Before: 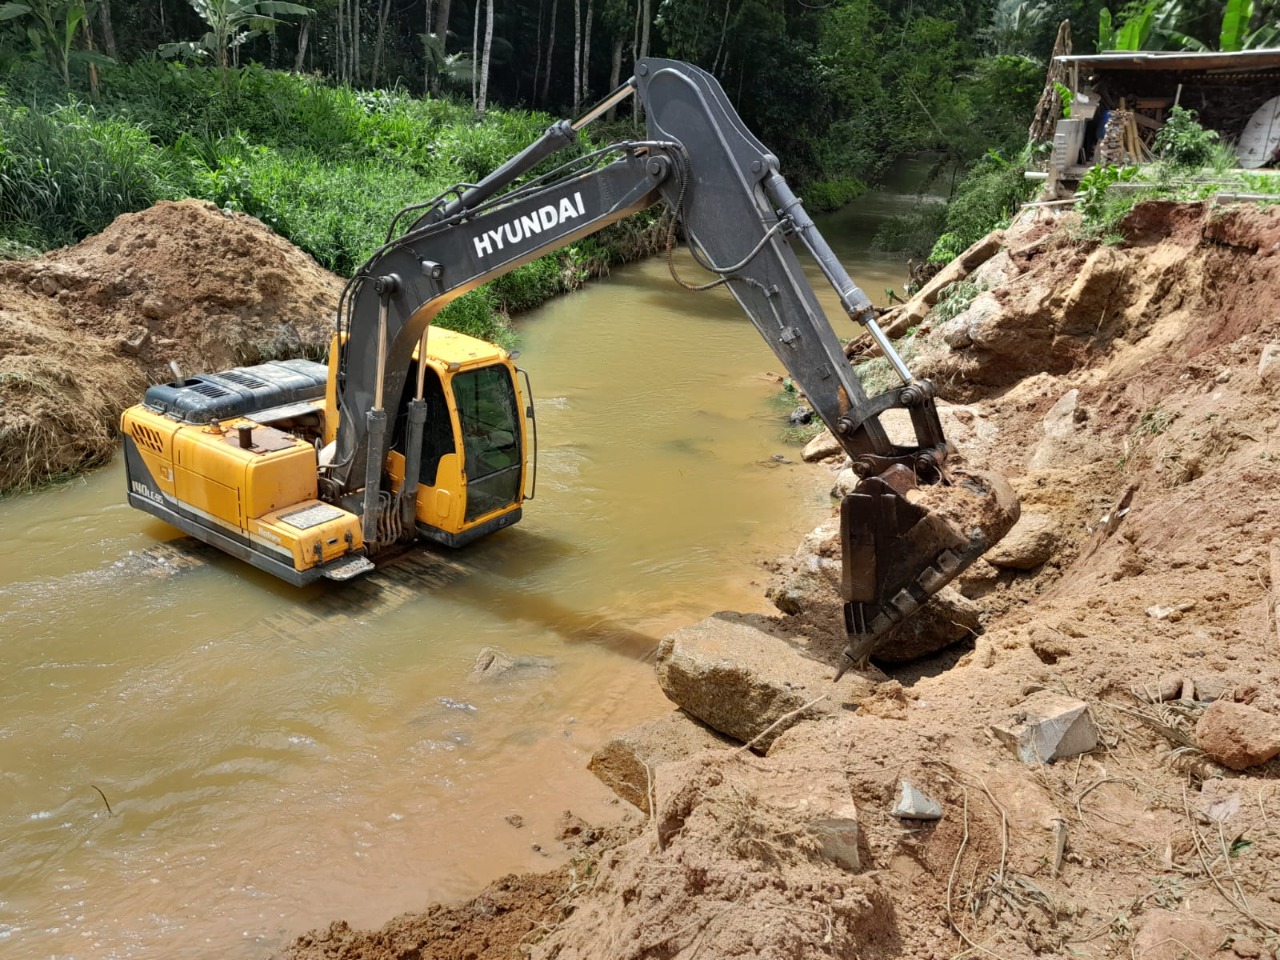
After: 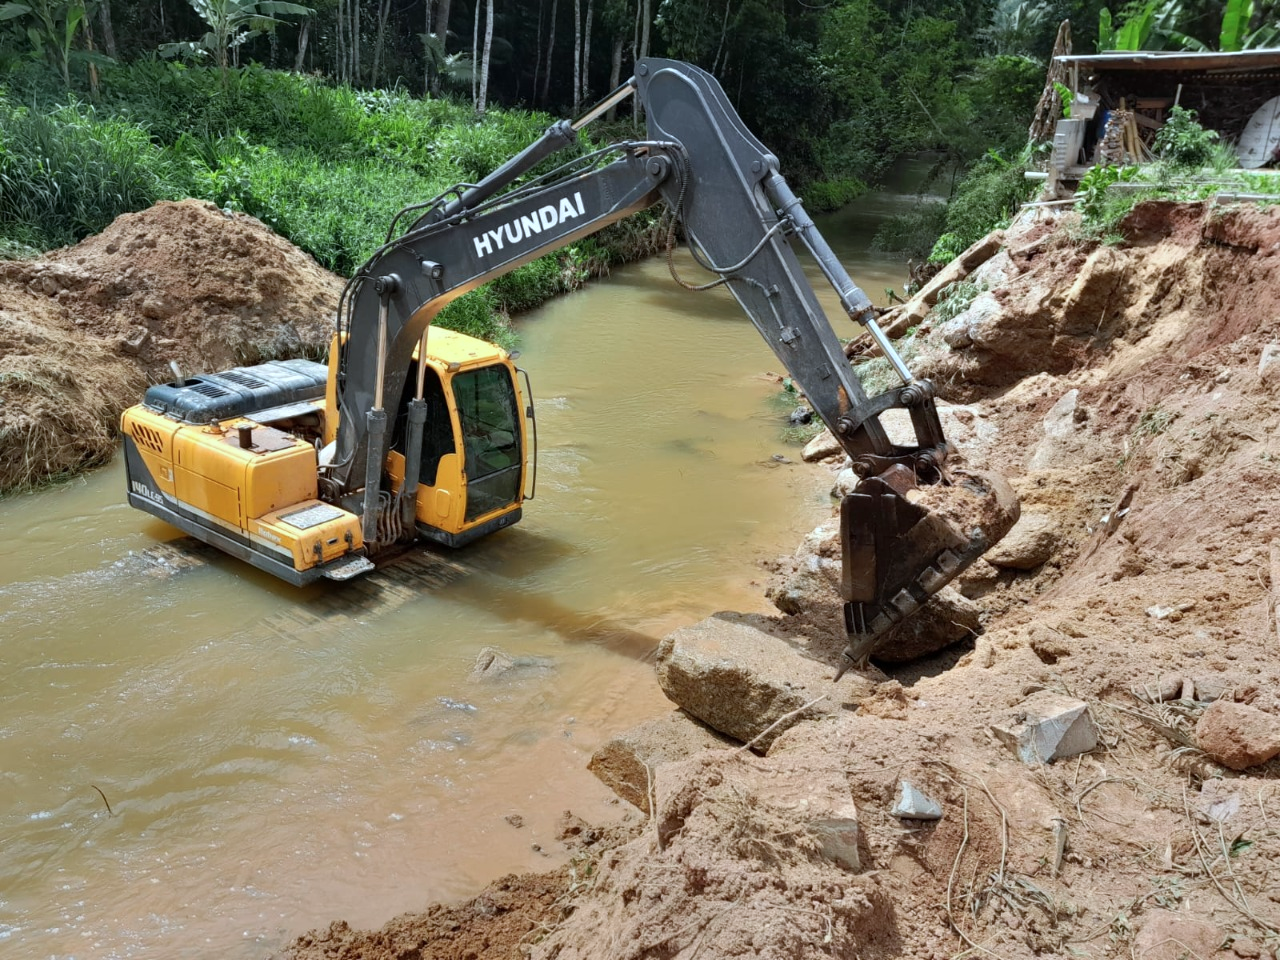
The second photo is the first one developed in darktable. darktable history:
color correction: highlights a* -4.04, highlights b* -11
